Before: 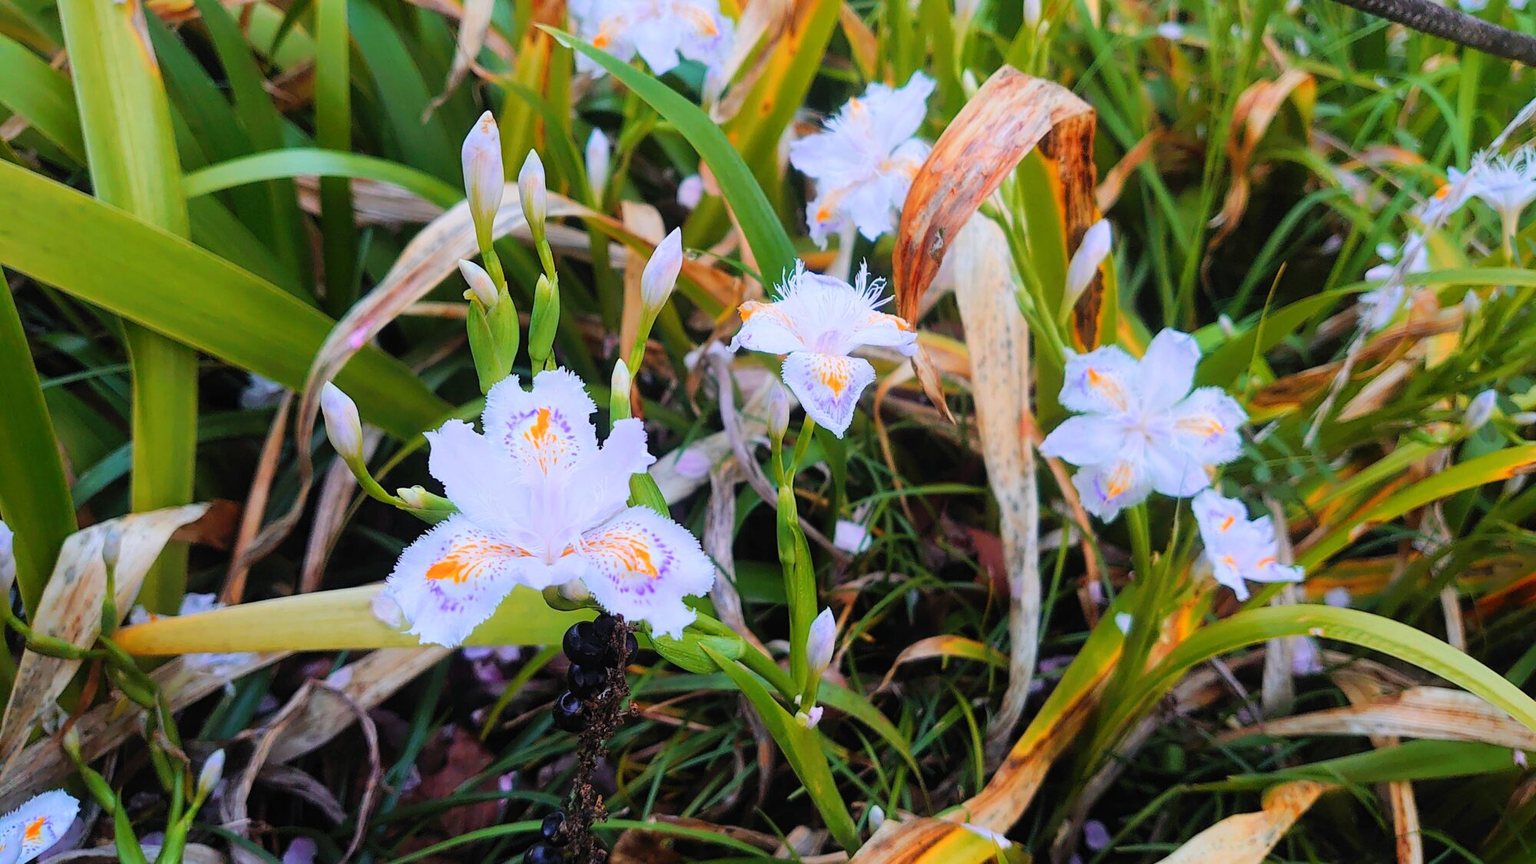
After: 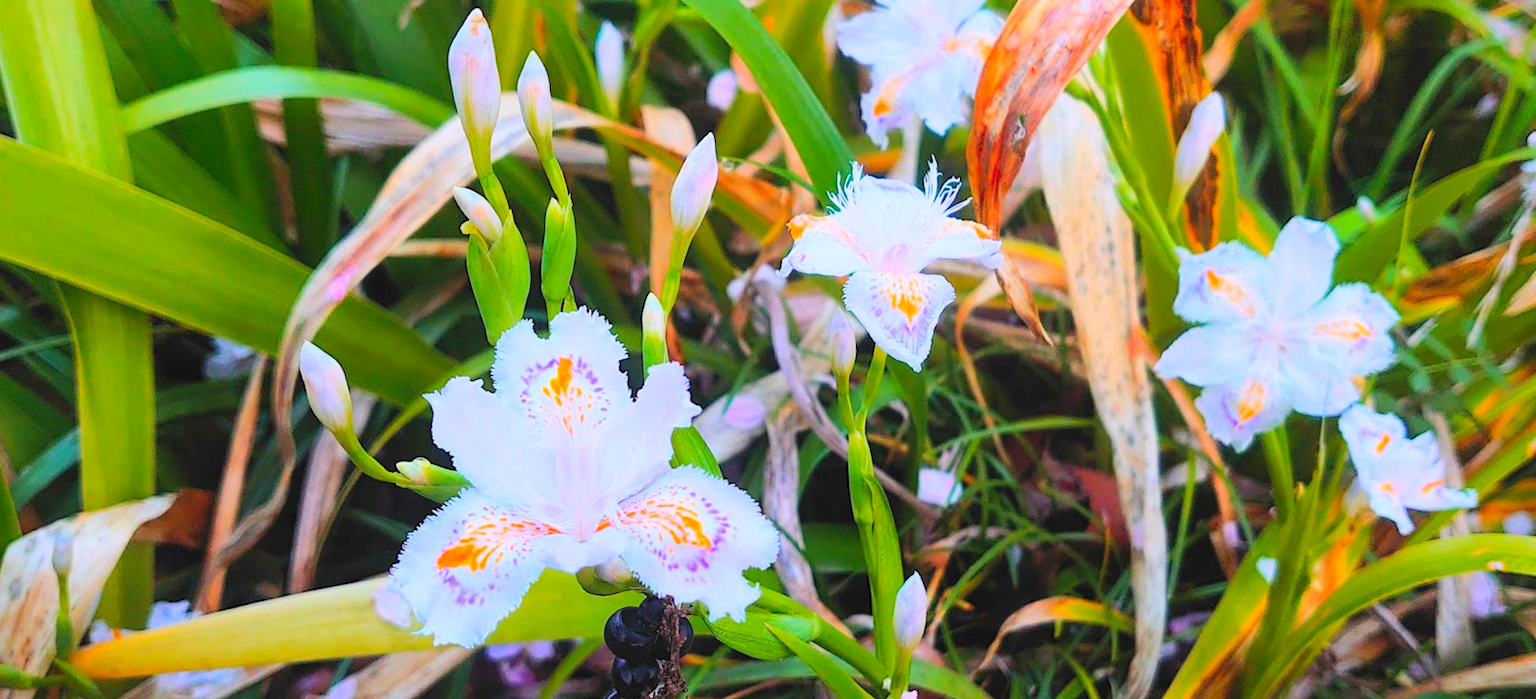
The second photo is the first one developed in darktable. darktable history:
shadows and highlights: on, module defaults
contrast brightness saturation: contrast 0.24, brightness 0.26, saturation 0.39
crop and rotate: left 2.425%, top 11.305%, right 9.6%, bottom 15.08%
rotate and perspective: rotation -3.52°, crop left 0.036, crop right 0.964, crop top 0.081, crop bottom 0.919
